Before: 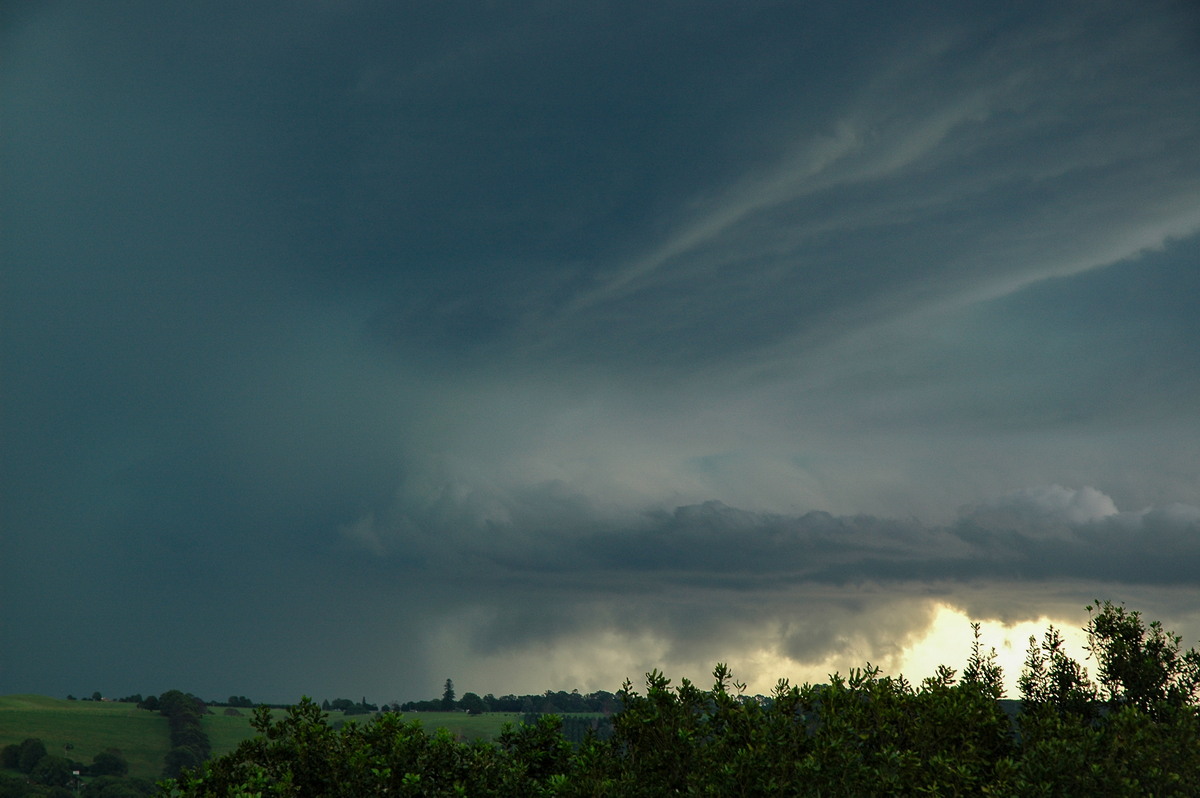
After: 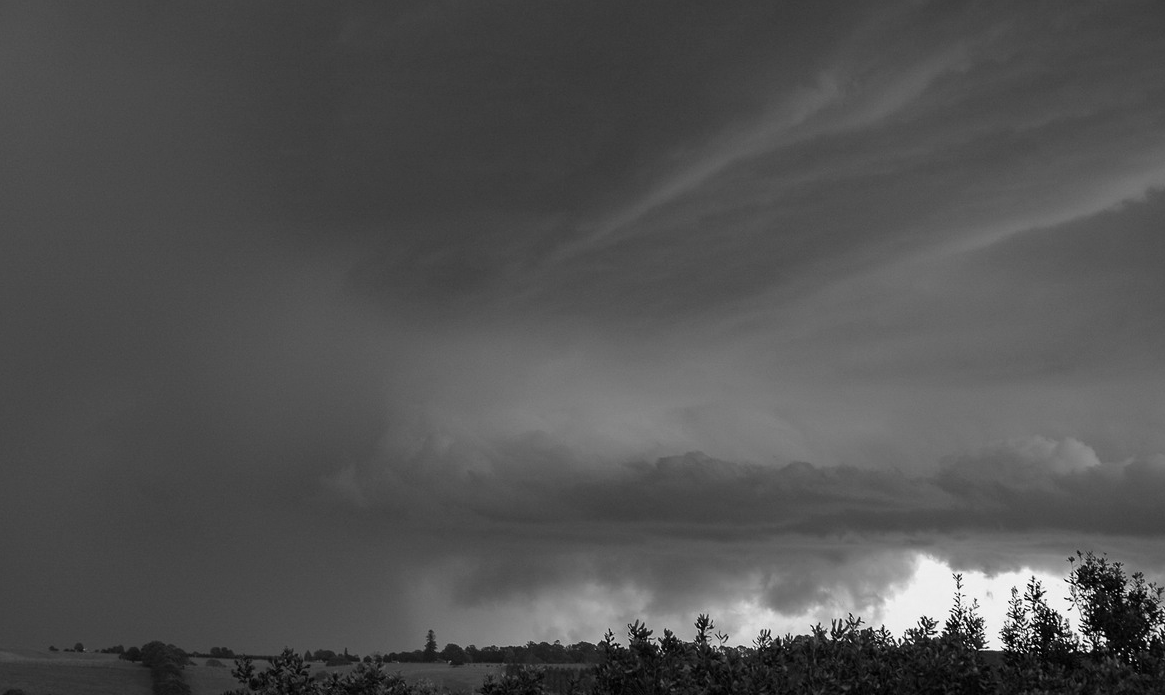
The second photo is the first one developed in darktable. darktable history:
monochrome: a -35.87, b 49.73, size 1.7
crop: left 1.507%, top 6.147%, right 1.379%, bottom 6.637%
